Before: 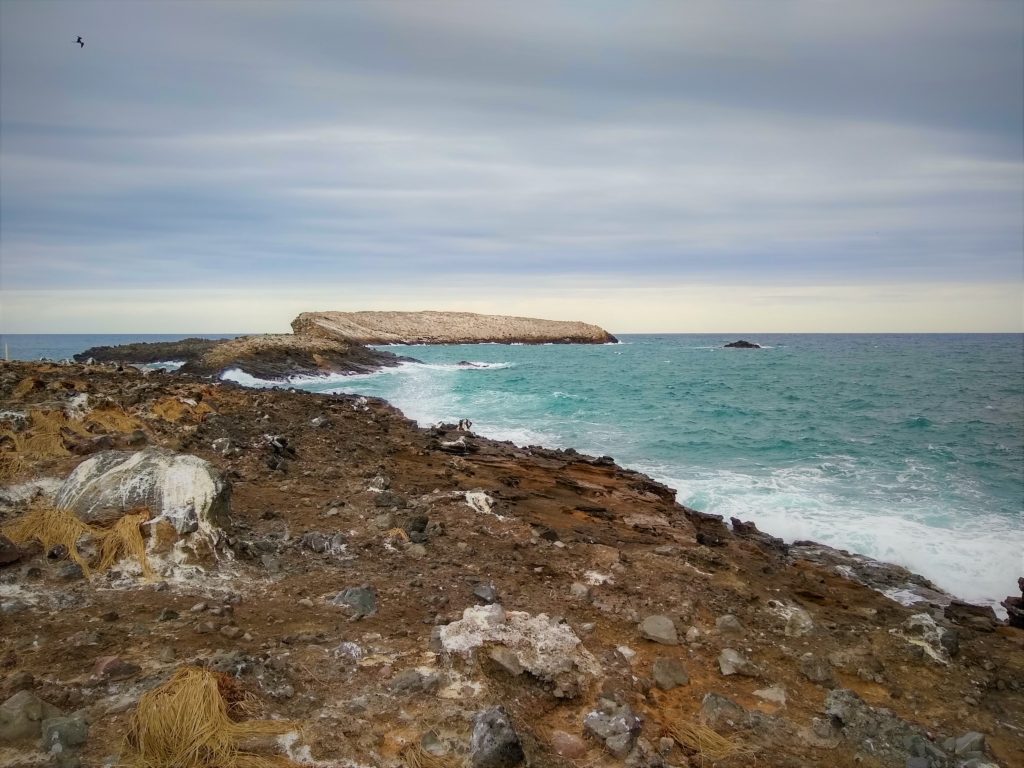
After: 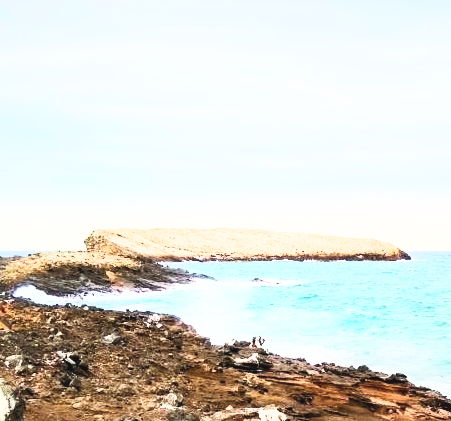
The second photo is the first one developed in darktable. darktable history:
crop: left 20.248%, top 10.86%, right 35.675%, bottom 34.321%
contrast brightness saturation: contrast 0.39, brightness 0.53
base curve: curves: ch0 [(0, 0) (0.007, 0.004) (0.027, 0.03) (0.046, 0.07) (0.207, 0.54) (0.442, 0.872) (0.673, 0.972) (1, 1)], preserve colors none
exposure: exposure -0.293 EV, compensate highlight preservation false
